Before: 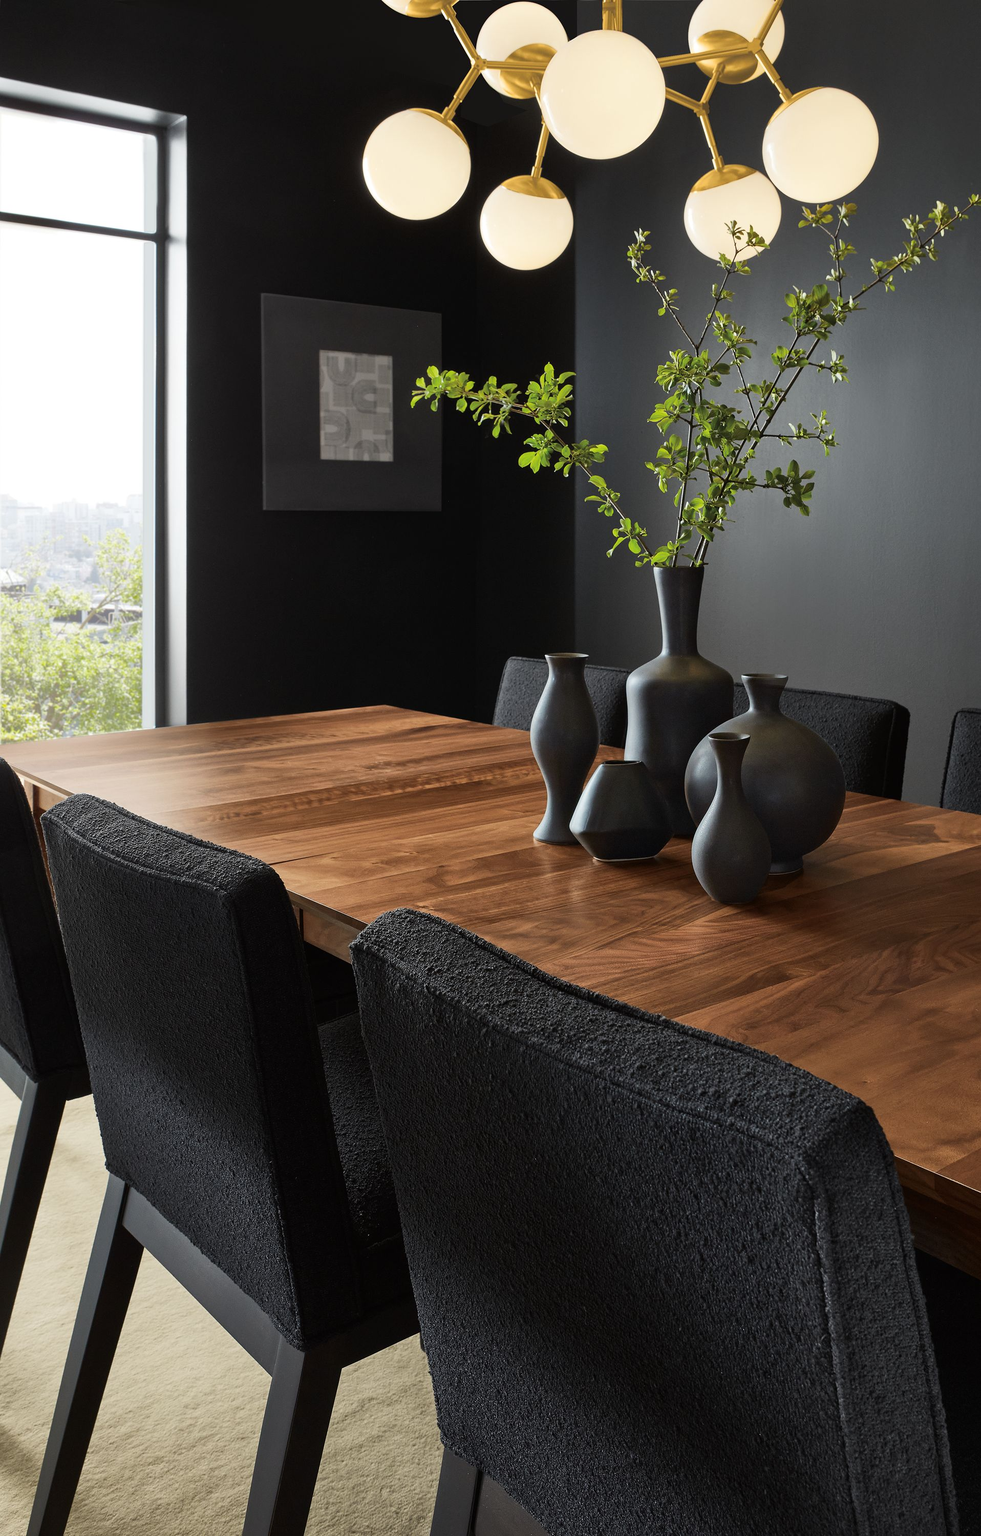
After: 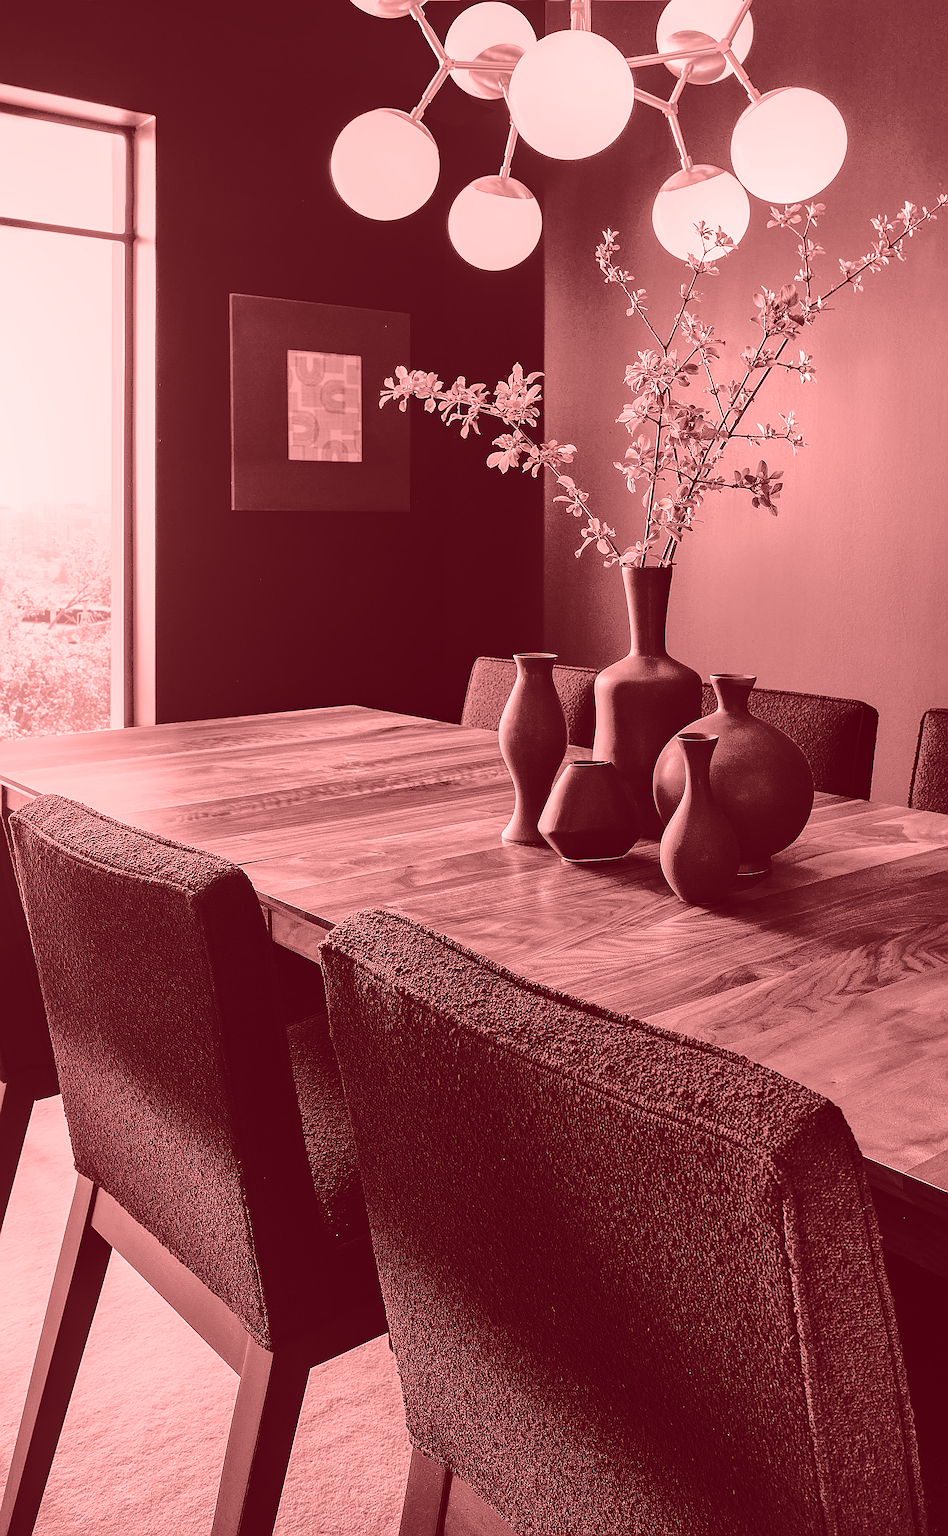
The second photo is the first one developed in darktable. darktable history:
exposure: black level correction 0.035, exposure 0.9 EV, compensate highlight preservation false
colorize: saturation 51%, source mix 50.67%, lightness 50.67%
sharpen: radius 1.4, amount 1.25, threshold 0.7
local contrast: detail 160%
crop and rotate: left 3.238%
